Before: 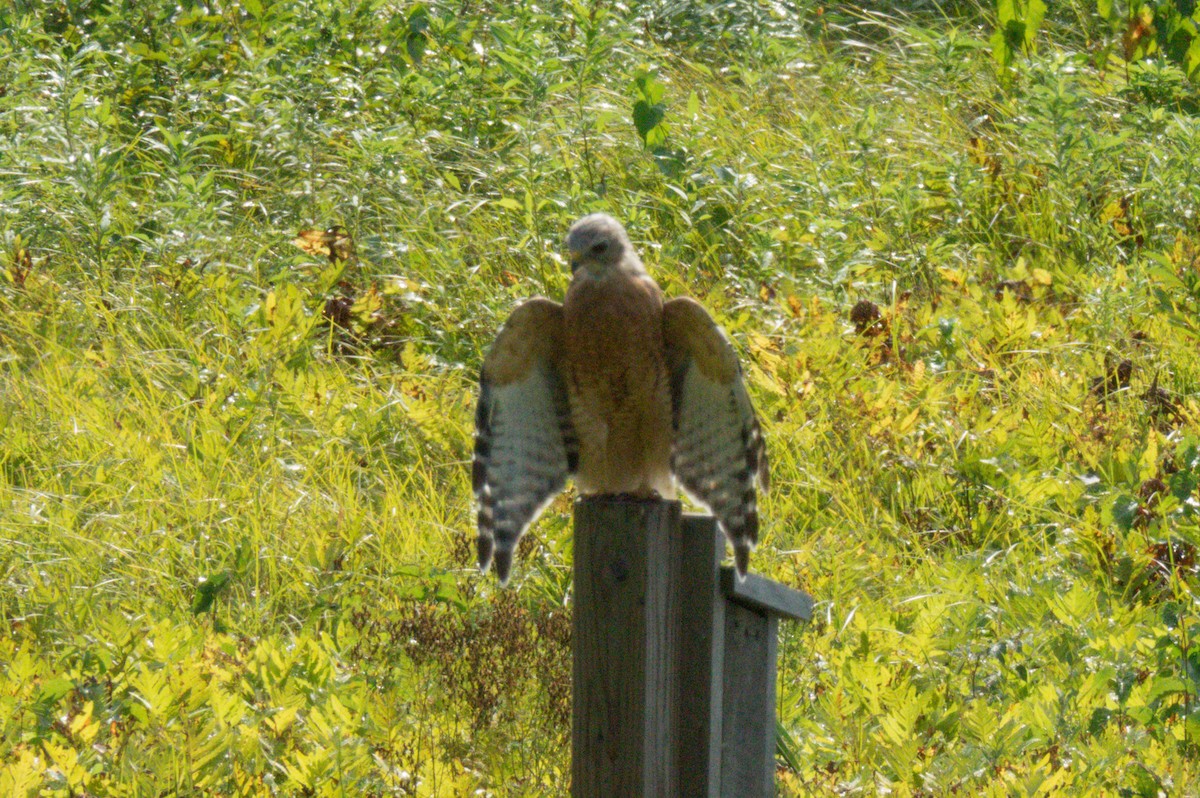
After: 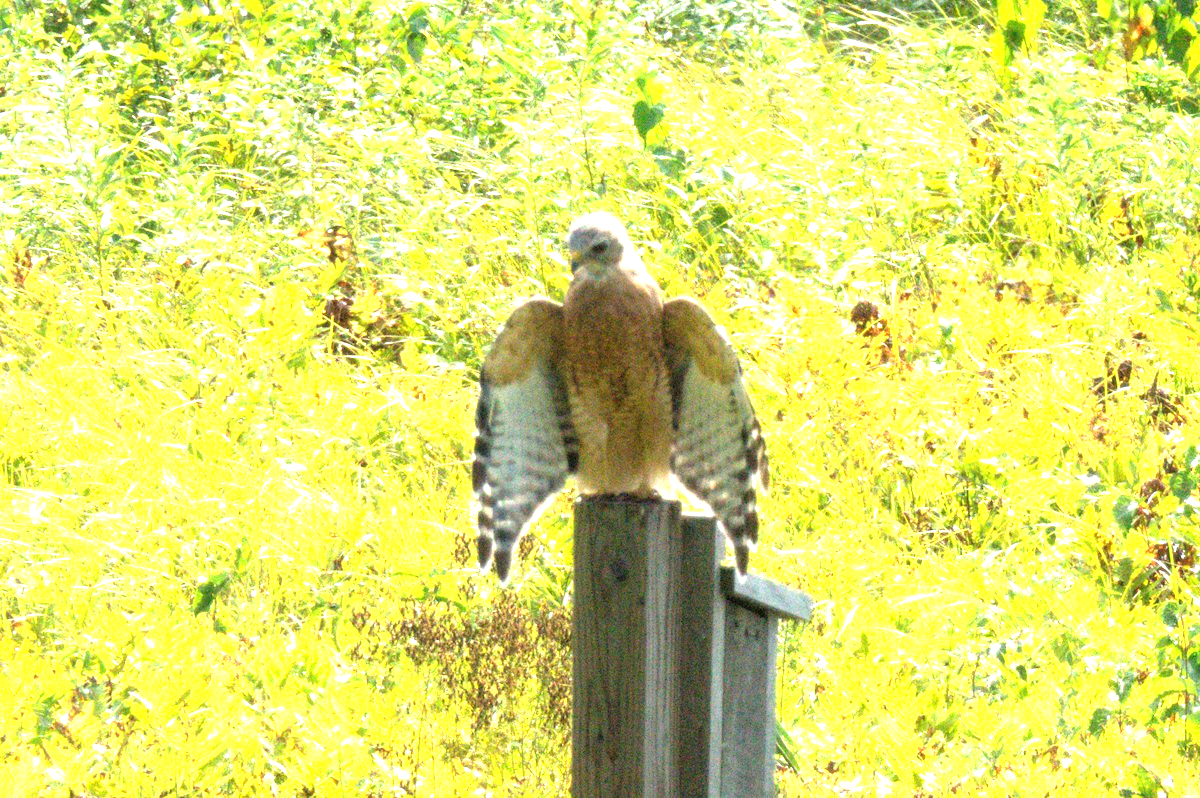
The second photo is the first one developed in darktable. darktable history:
exposure: black level correction 0, exposure 1.2 EV, compensate highlight preservation false
tone equalizer: -8 EV -0.756 EV, -7 EV -0.682 EV, -6 EV -0.571 EV, -5 EV -0.402 EV, -3 EV 0.372 EV, -2 EV 0.6 EV, -1 EV 0.681 EV, +0 EV 0.778 EV
